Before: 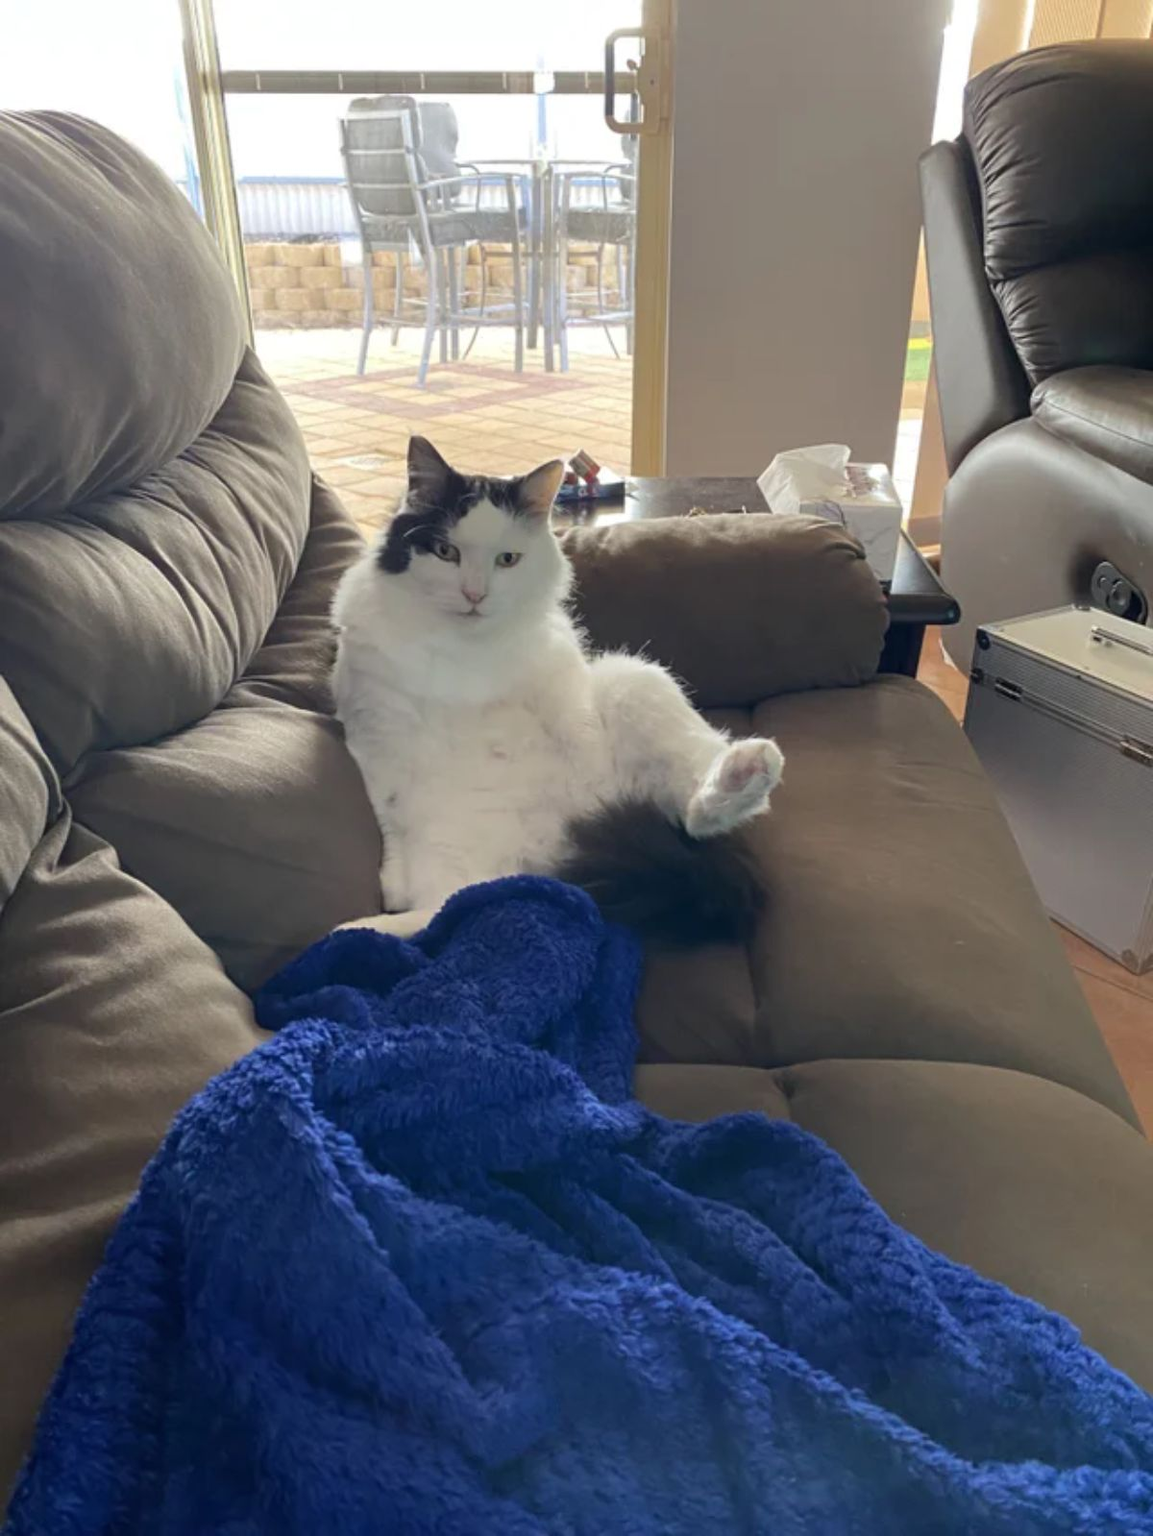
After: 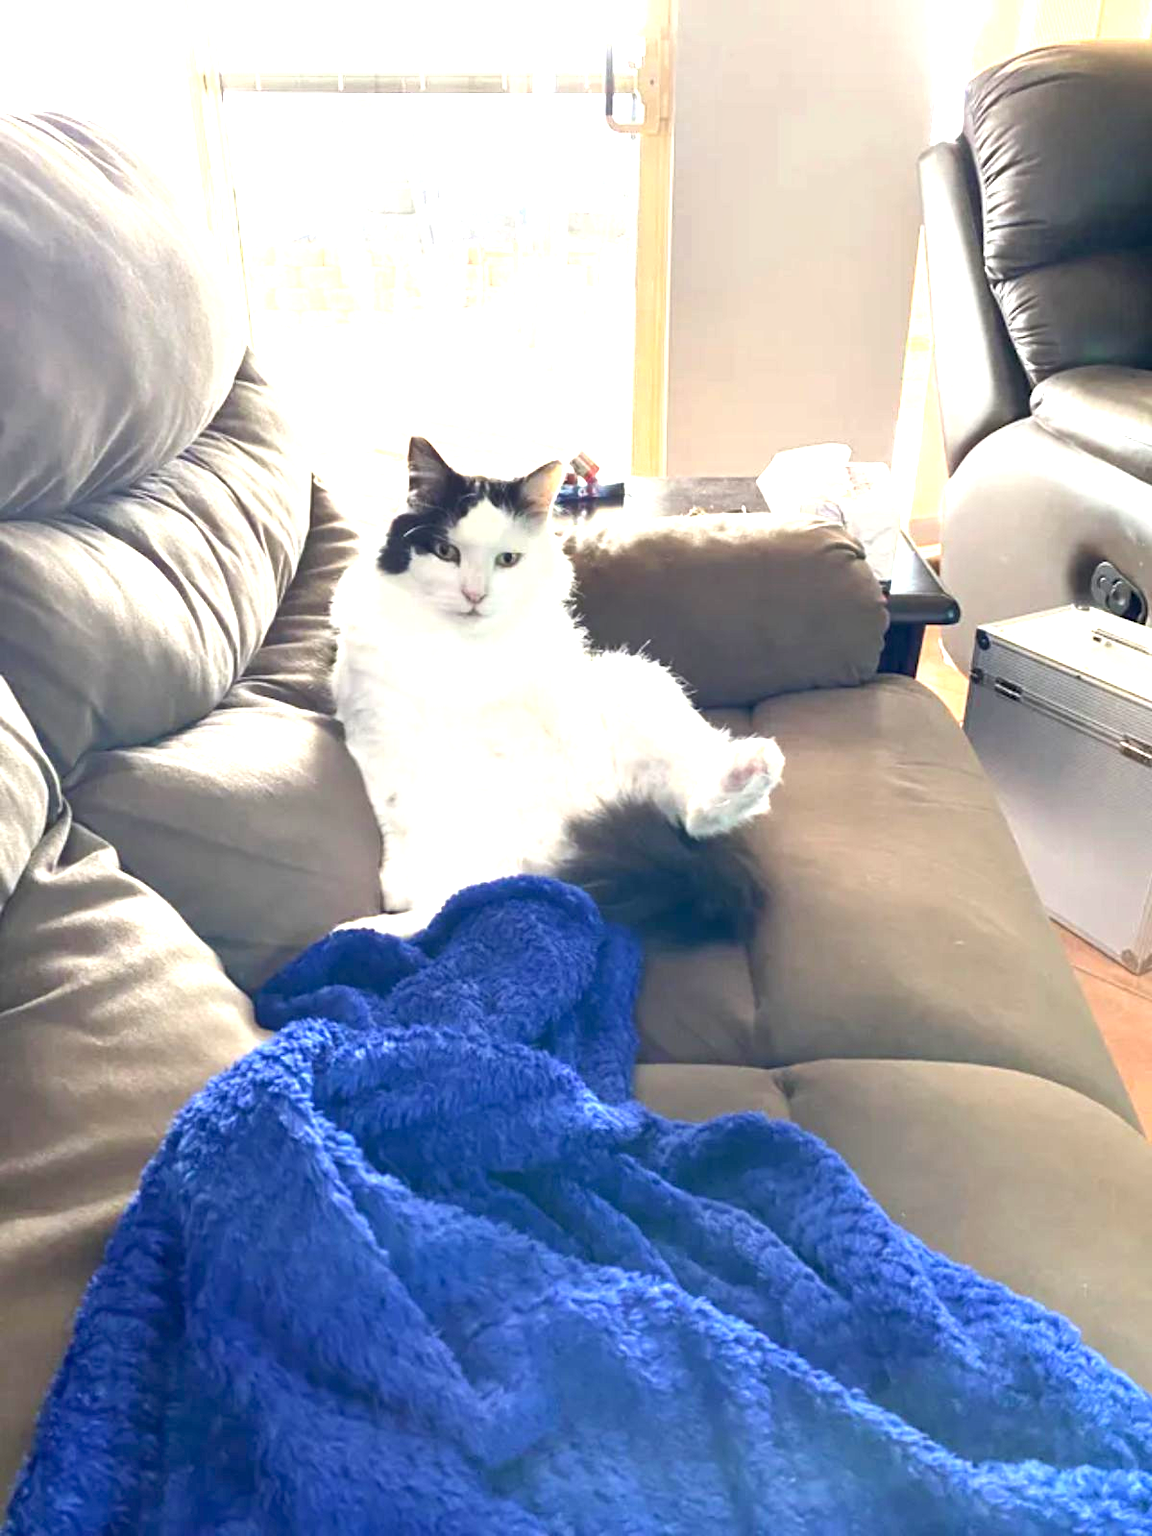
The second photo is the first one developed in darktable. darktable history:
tone equalizer: on, module defaults
shadows and highlights: shadows 37.33, highlights -26.63, soften with gaussian
exposure: black level correction 0.001, exposure 1.857 EV, compensate highlight preservation false
